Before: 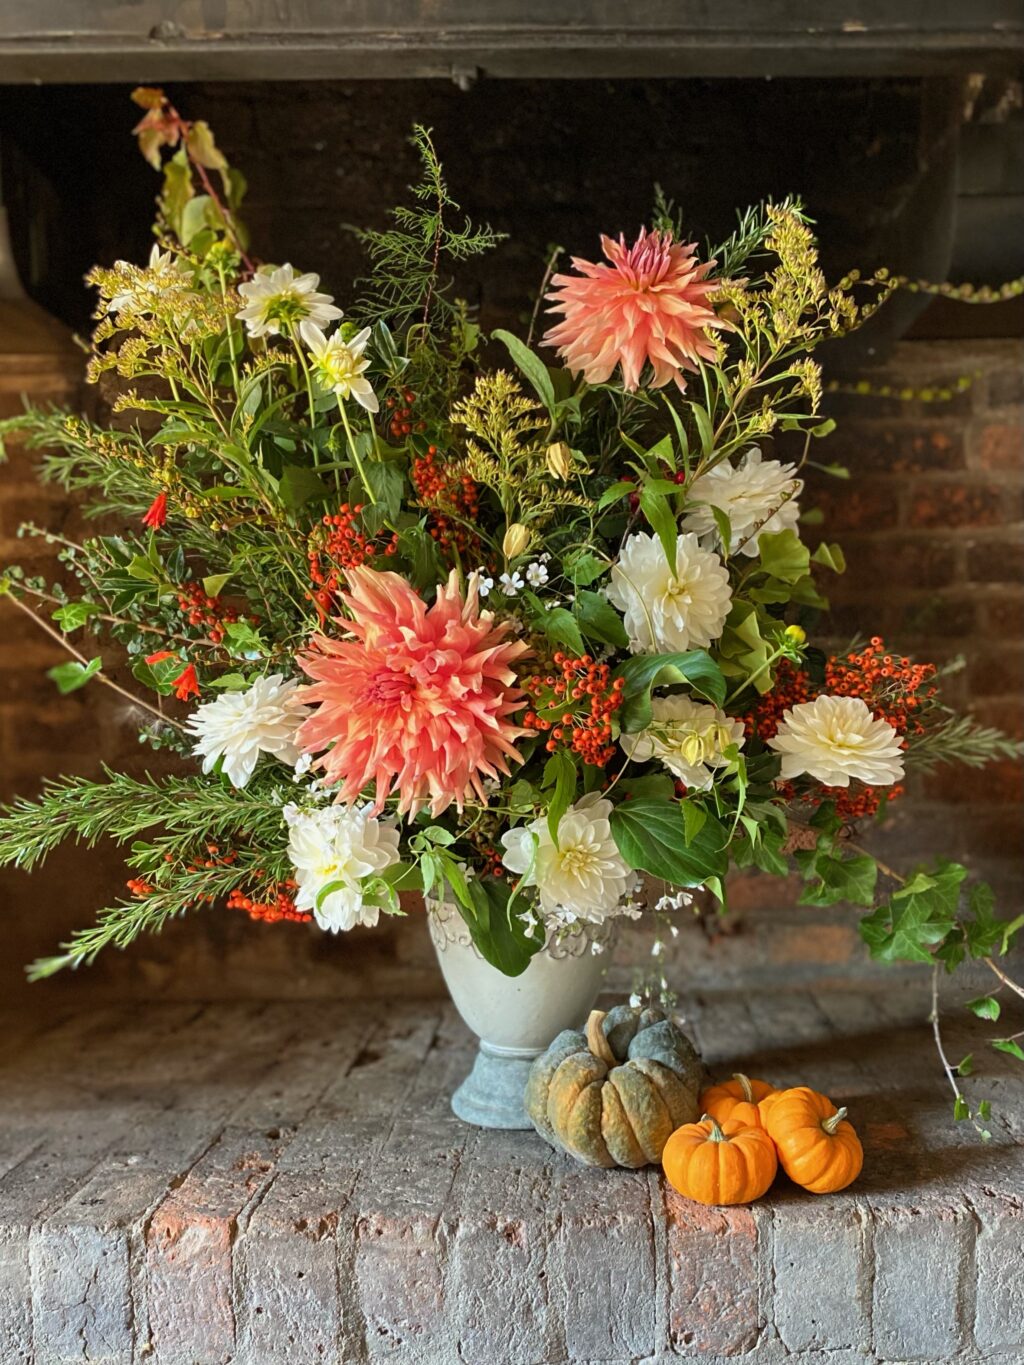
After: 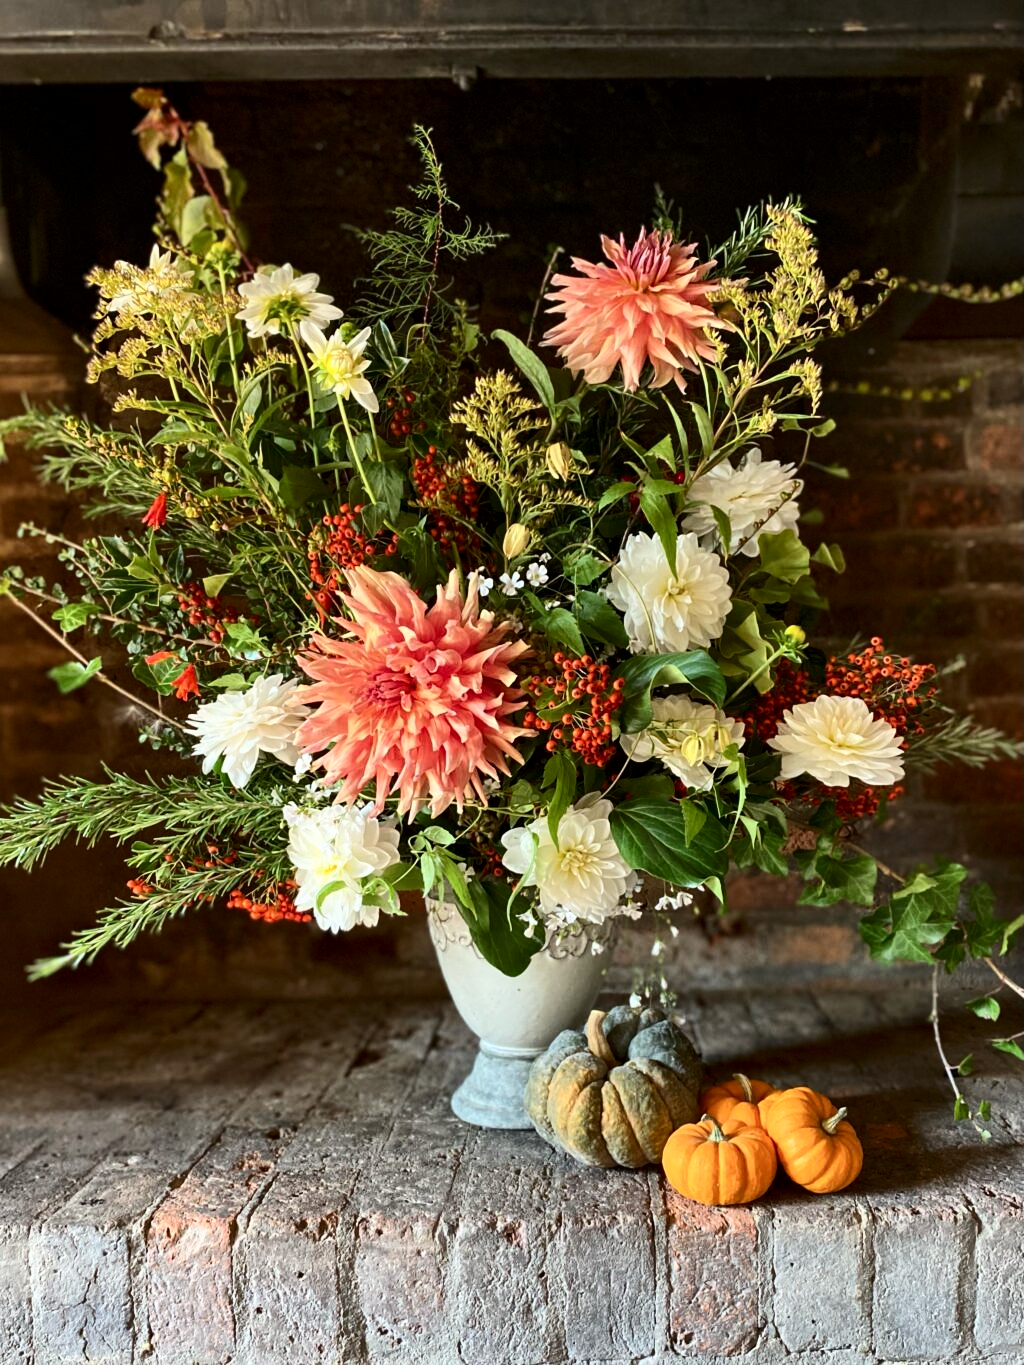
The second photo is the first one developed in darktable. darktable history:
contrast brightness saturation: contrast 0.277
local contrast: mode bilateral grid, contrast 21, coarseness 50, detail 120%, midtone range 0.2
